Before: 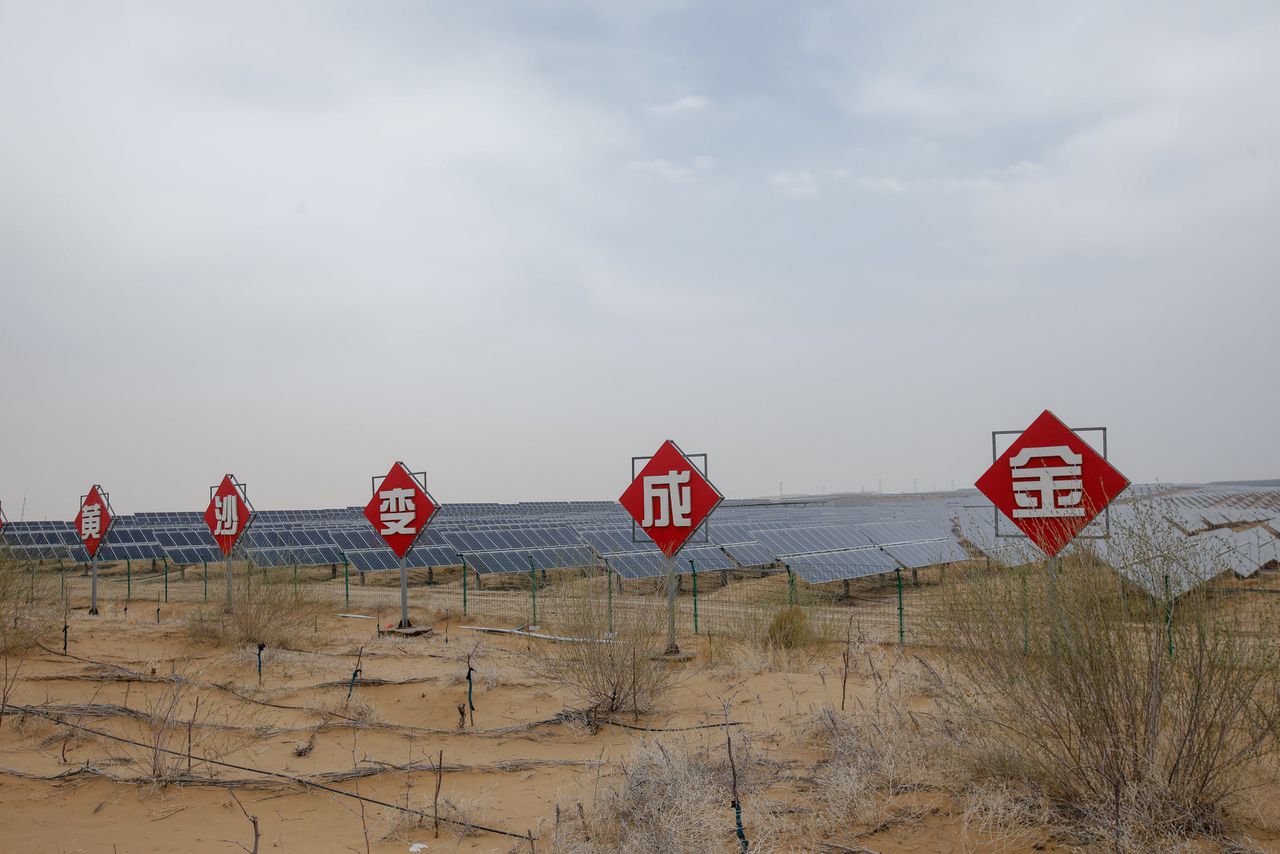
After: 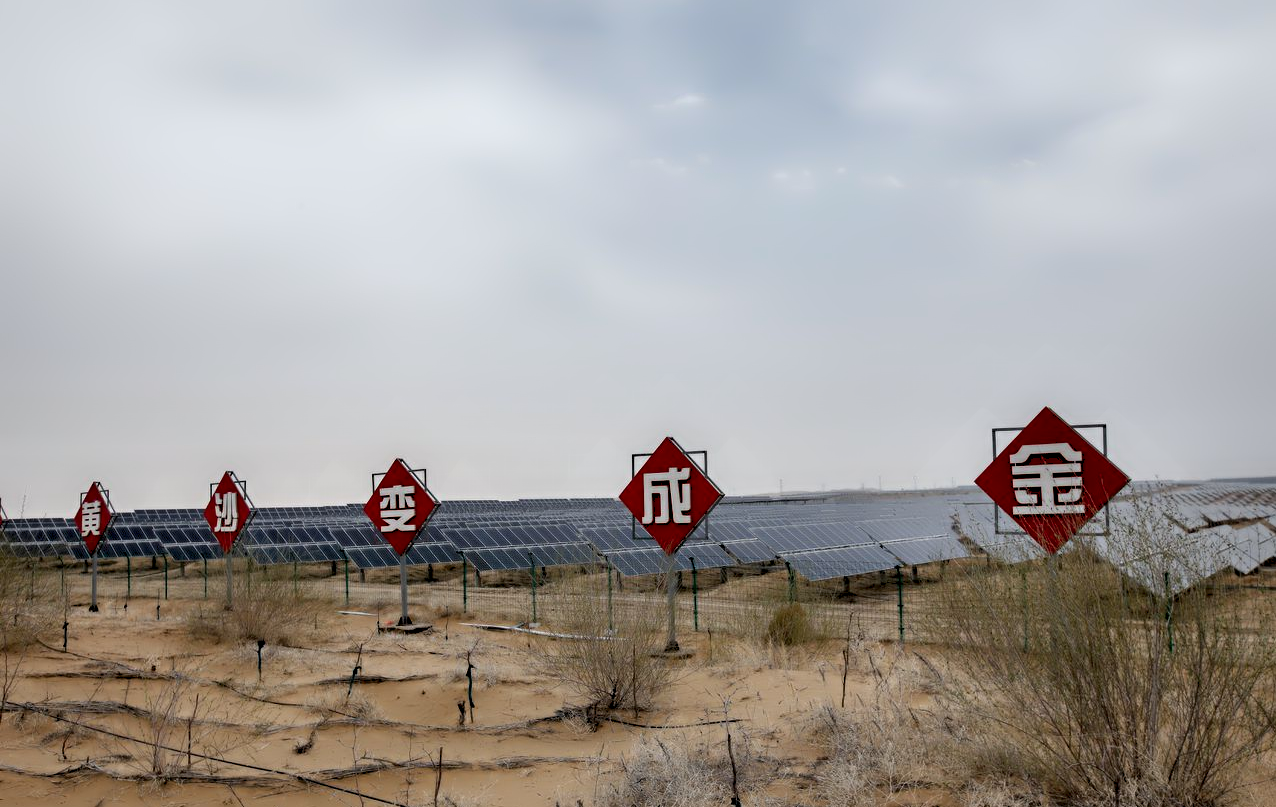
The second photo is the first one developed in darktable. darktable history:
crop: top 0.448%, right 0.264%, bottom 5.045%
contrast equalizer: y [[0.783, 0.666, 0.575, 0.77, 0.556, 0.501], [0.5 ×6], [0.5 ×6], [0, 0.02, 0.272, 0.399, 0.062, 0], [0 ×6]]
